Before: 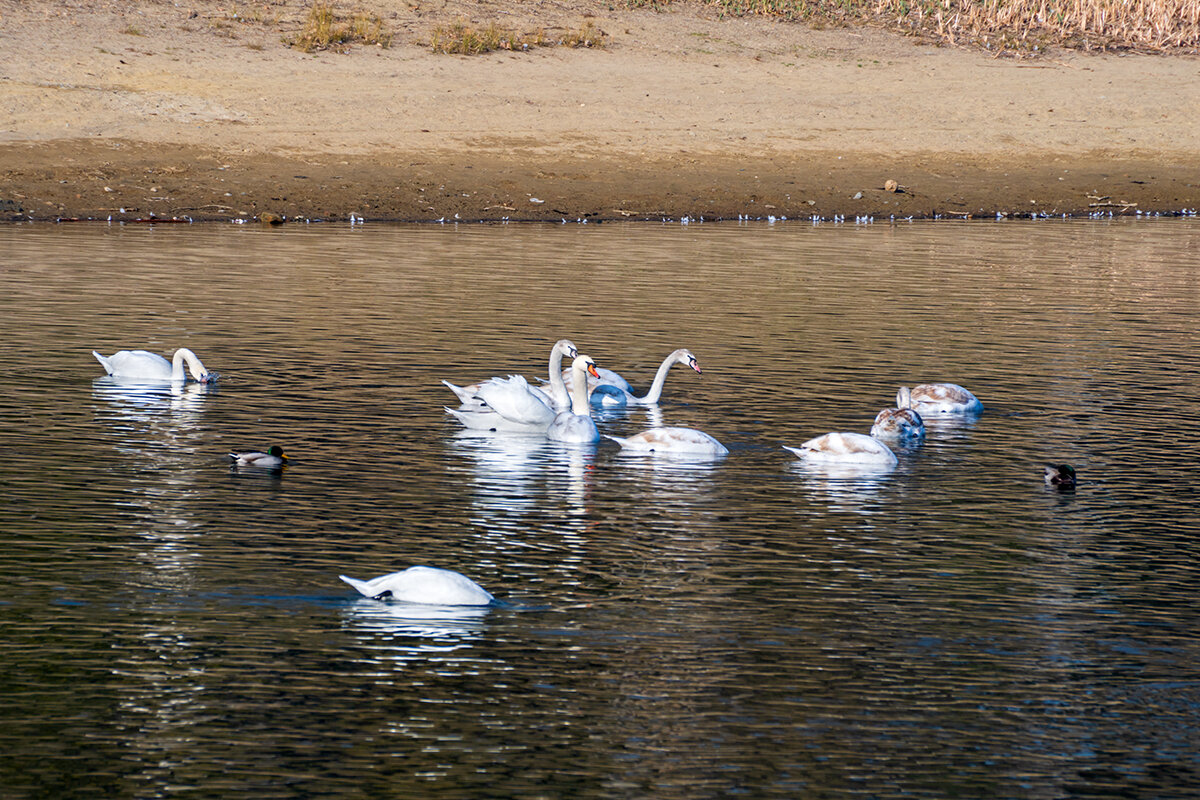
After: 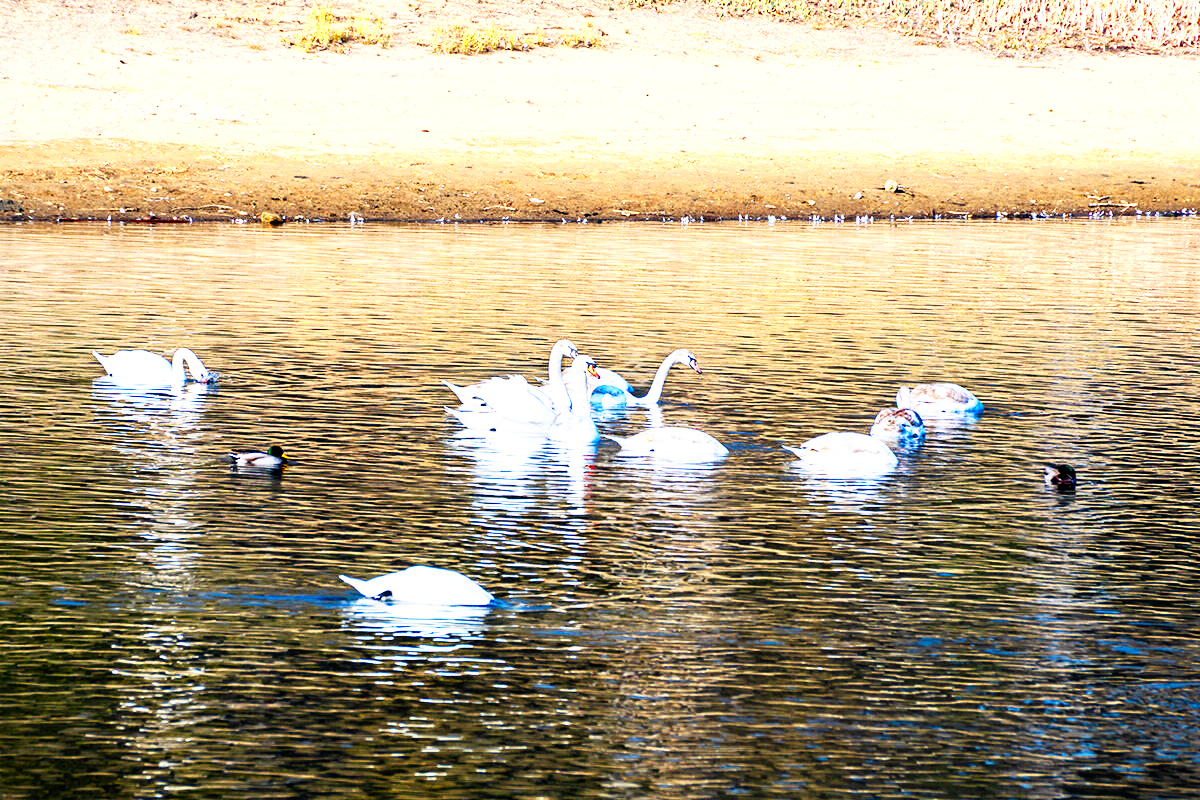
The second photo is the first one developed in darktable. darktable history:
exposure: exposure 0.338 EV, compensate highlight preservation false
base curve: curves: ch0 [(0, 0) (0.007, 0.004) (0.027, 0.03) (0.046, 0.07) (0.207, 0.54) (0.442, 0.872) (0.673, 0.972) (1, 1)], preserve colors none
color zones: curves: ch0 [(0.004, 0.305) (0.261, 0.623) (0.389, 0.399) (0.708, 0.571) (0.947, 0.34)]; ch1 [(0.025, 0.645) (0.229, 0.584) (0.326, 0.551) (0.484, 0.262) (0.757, 0.643)]
